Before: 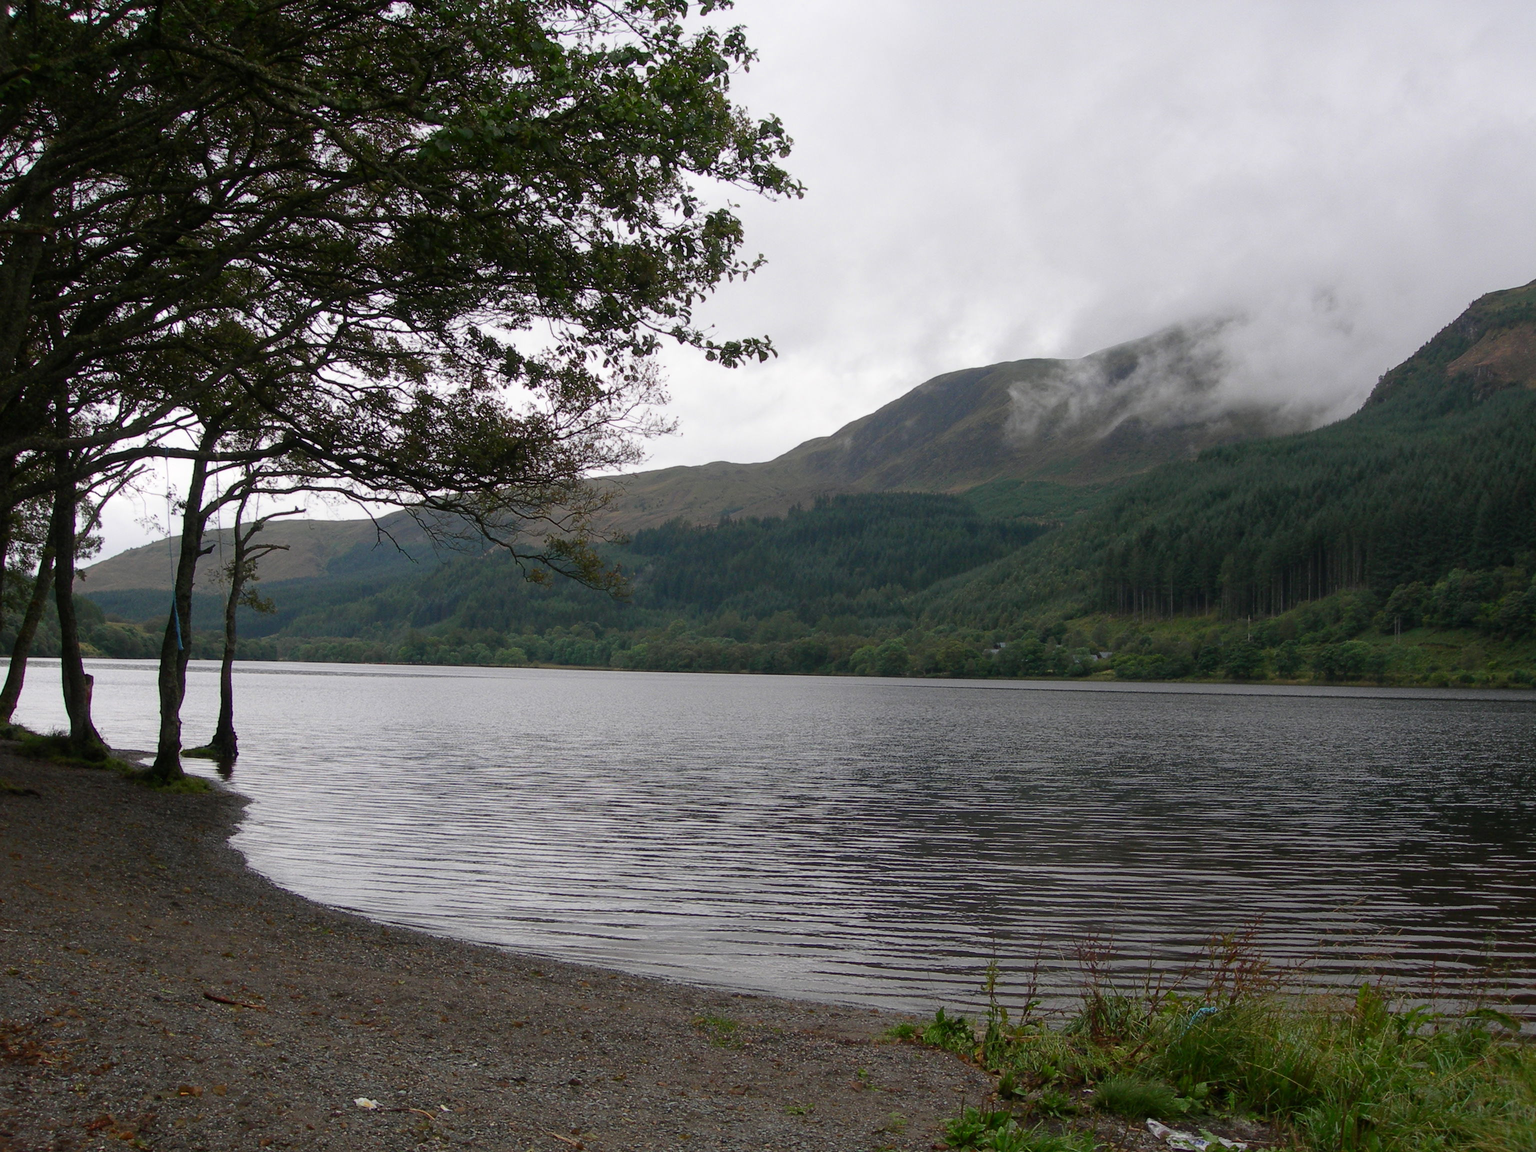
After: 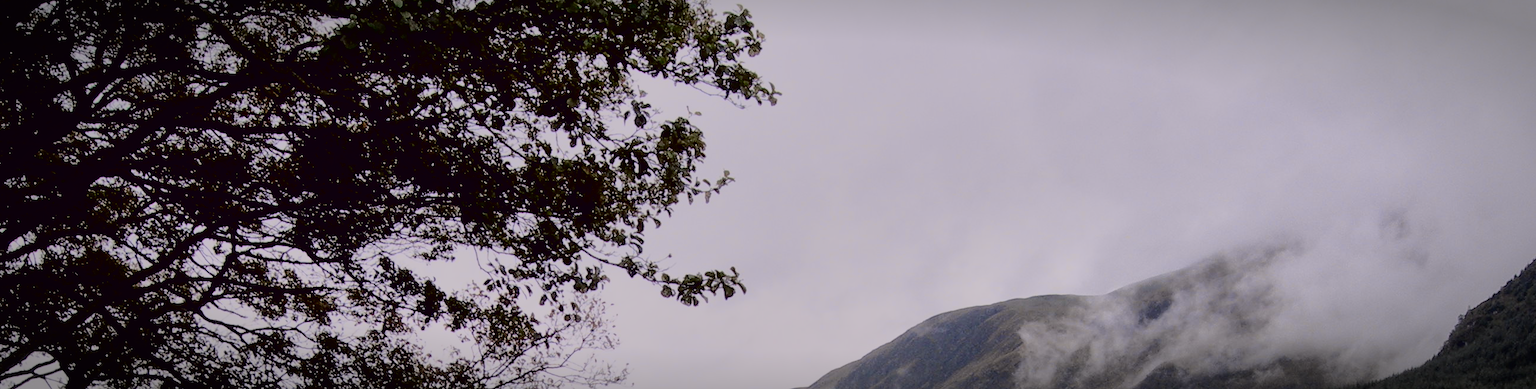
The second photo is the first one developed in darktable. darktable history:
crop and rotate: left 9.668%, top 9.567%, right 5.908%, bottom 61.899%
shadows and highlights: highlights -59.95
tone curve: curves: ch0 [(0.003, 0.003) (0.104, 0.026) (0.236, 0.181) (0.401, 0.443) (0.495, 0.55) (0.625, 0.67) (0.819, 0.841) (0.96, 0.899)]; ch1 [(0, 0) (0.161, 0.092) (0.37, 0.302) (0.424, 0.402) (0.45, 0.466) (0.495, 0.51) (0.573, 0.571) (0.638, 0.641) (0.751, 0.741) (1, 1)]; ch2 [(0, 0) (0.352, 0.403) (0.466, 0.443) (0.524, 0.526) (0.56, 0.556) (1, 1)], color space Lab, independent channels, preserve colors none
color balance rgb: power › hue 62.04°, global offset › luminance 0.782%, linear chroma grading › shadows -2.561%, linear chroma grading › highlights -14.255%, linear chroma grading › global chroma -9.711%, linear chroma grading › mid-tones -10.047%, perceptual saturation grading › global saturation 30.969%, global vibrance 14.771%
vignetting: automatic ratio true
exposure: compensate exposure bias true, compensate highlight preservation false
filmic rgb: black relative exposure -5.01 EV, white relative exposure 3.96 EV, hardness 2.9, contrast 1.299, highlights saturation mix -29.02%
